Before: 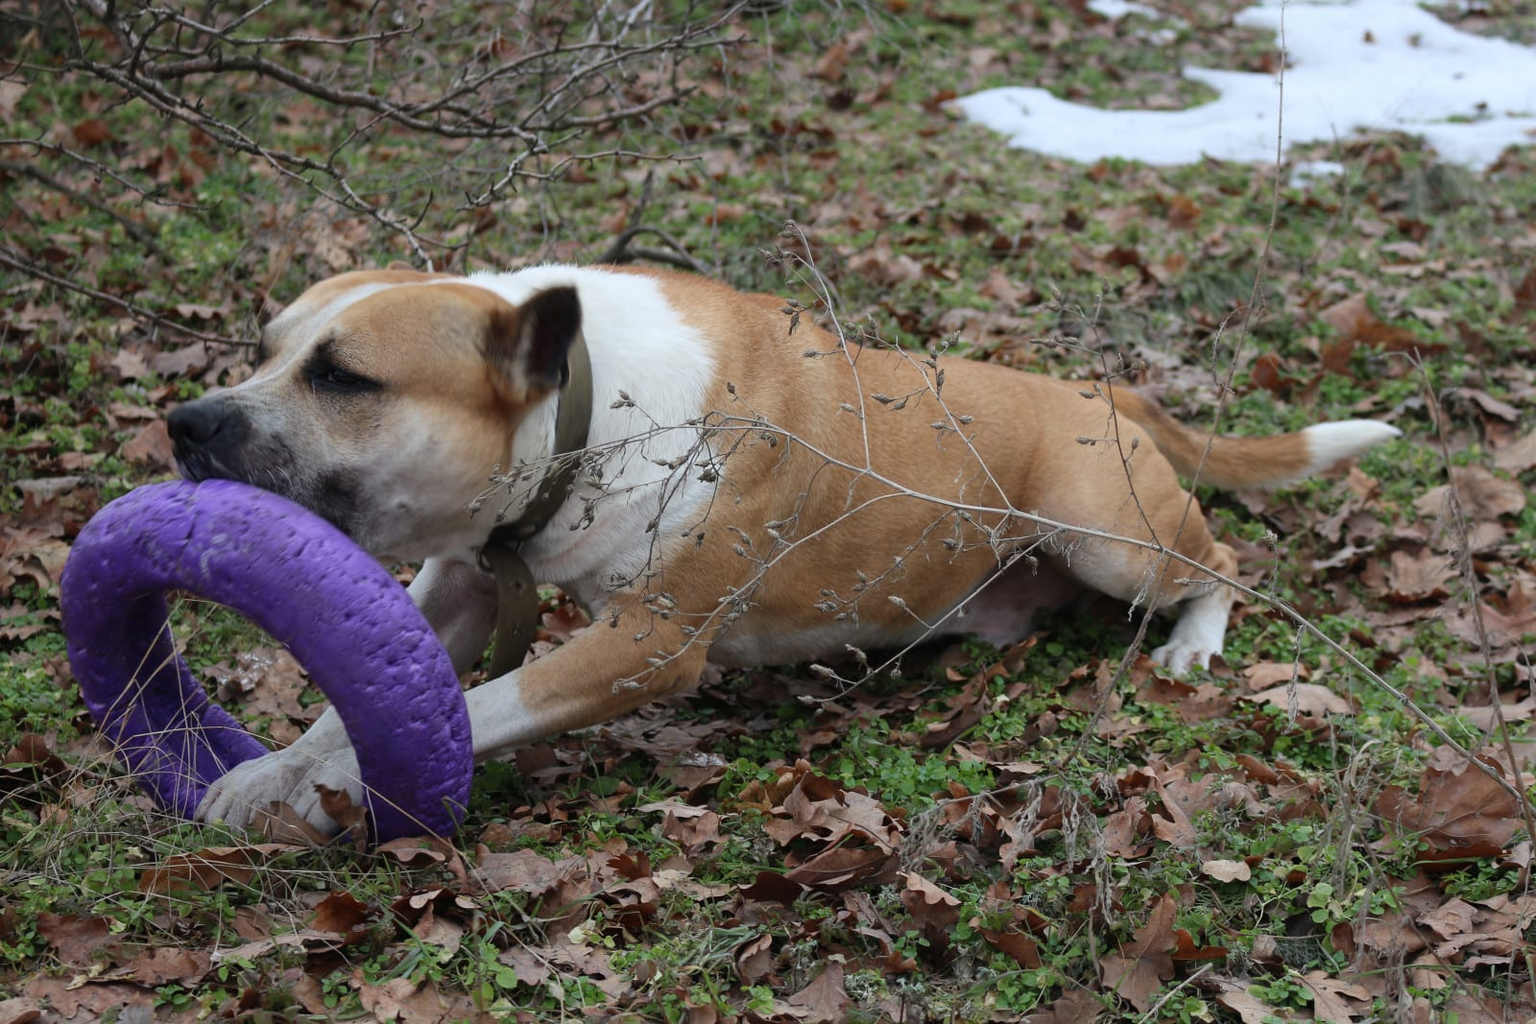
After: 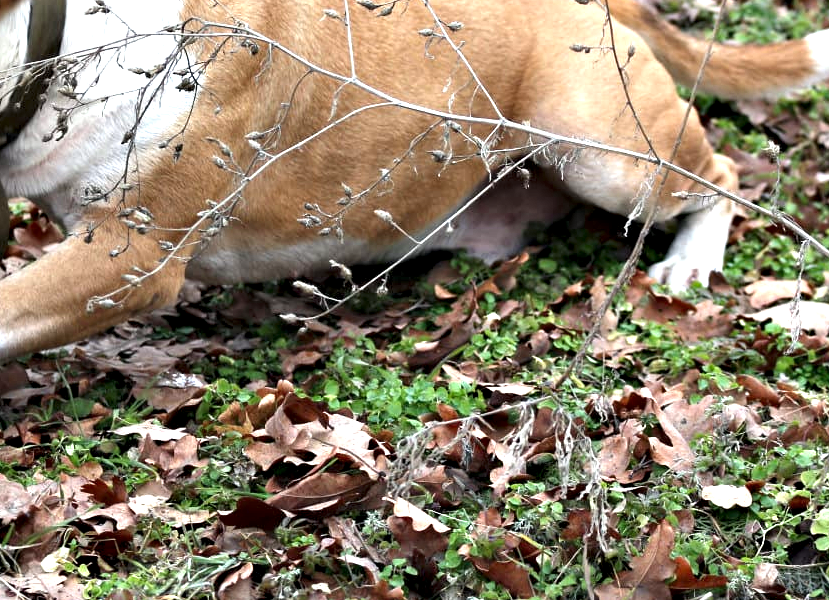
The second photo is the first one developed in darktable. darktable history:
exposure: black level correction 0, exposure 1.182 EV, compensate highlight preservation false
color correction: highlights b* 0.012
contrast equalizer: octaves 7, y [[0.6 ×6], [0.55 ×6], [0 ×6], [0 ×6], [0 ×6]]
crop: left 34.451%, top 38.52%, right 13.71%, bottom 5.23%
